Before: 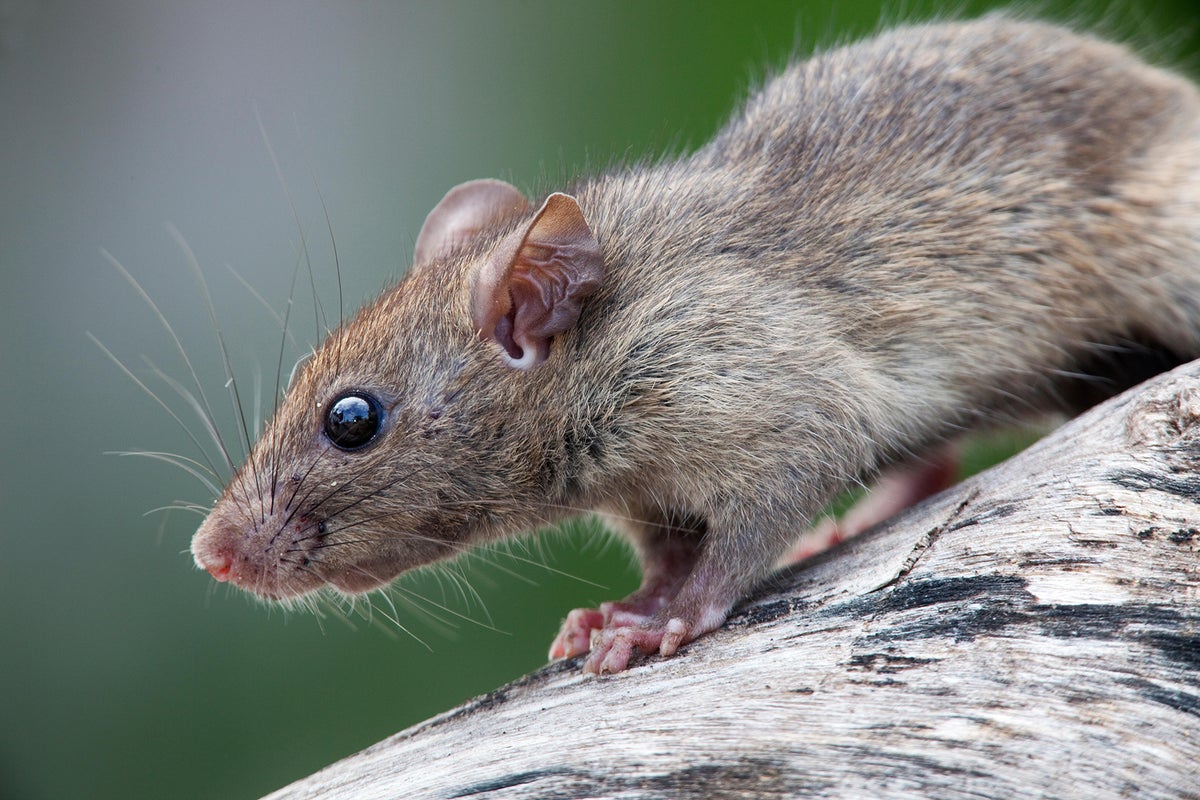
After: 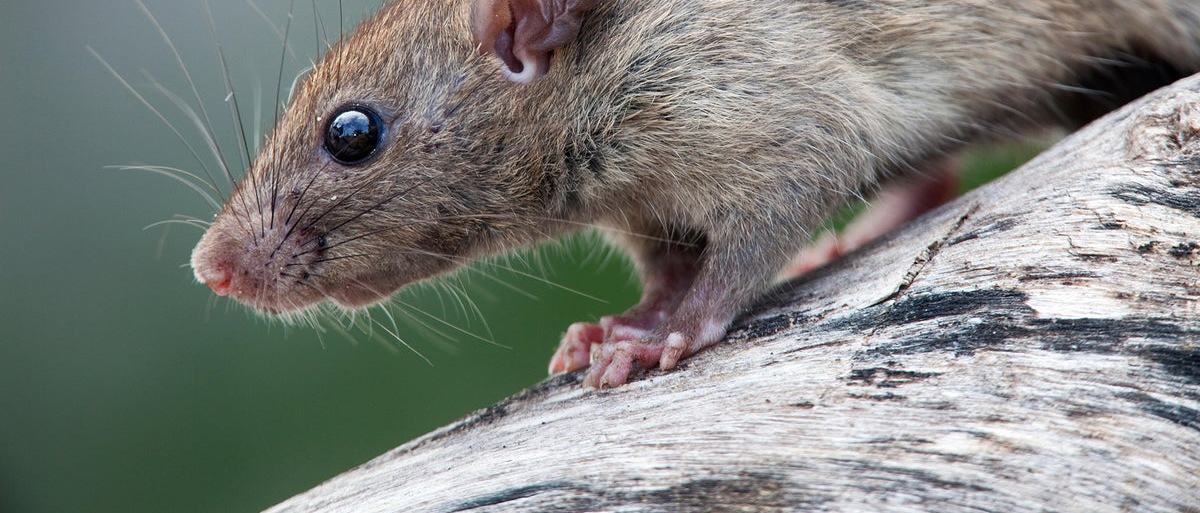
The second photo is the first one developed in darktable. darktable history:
crop and rotate: top 35.86%
